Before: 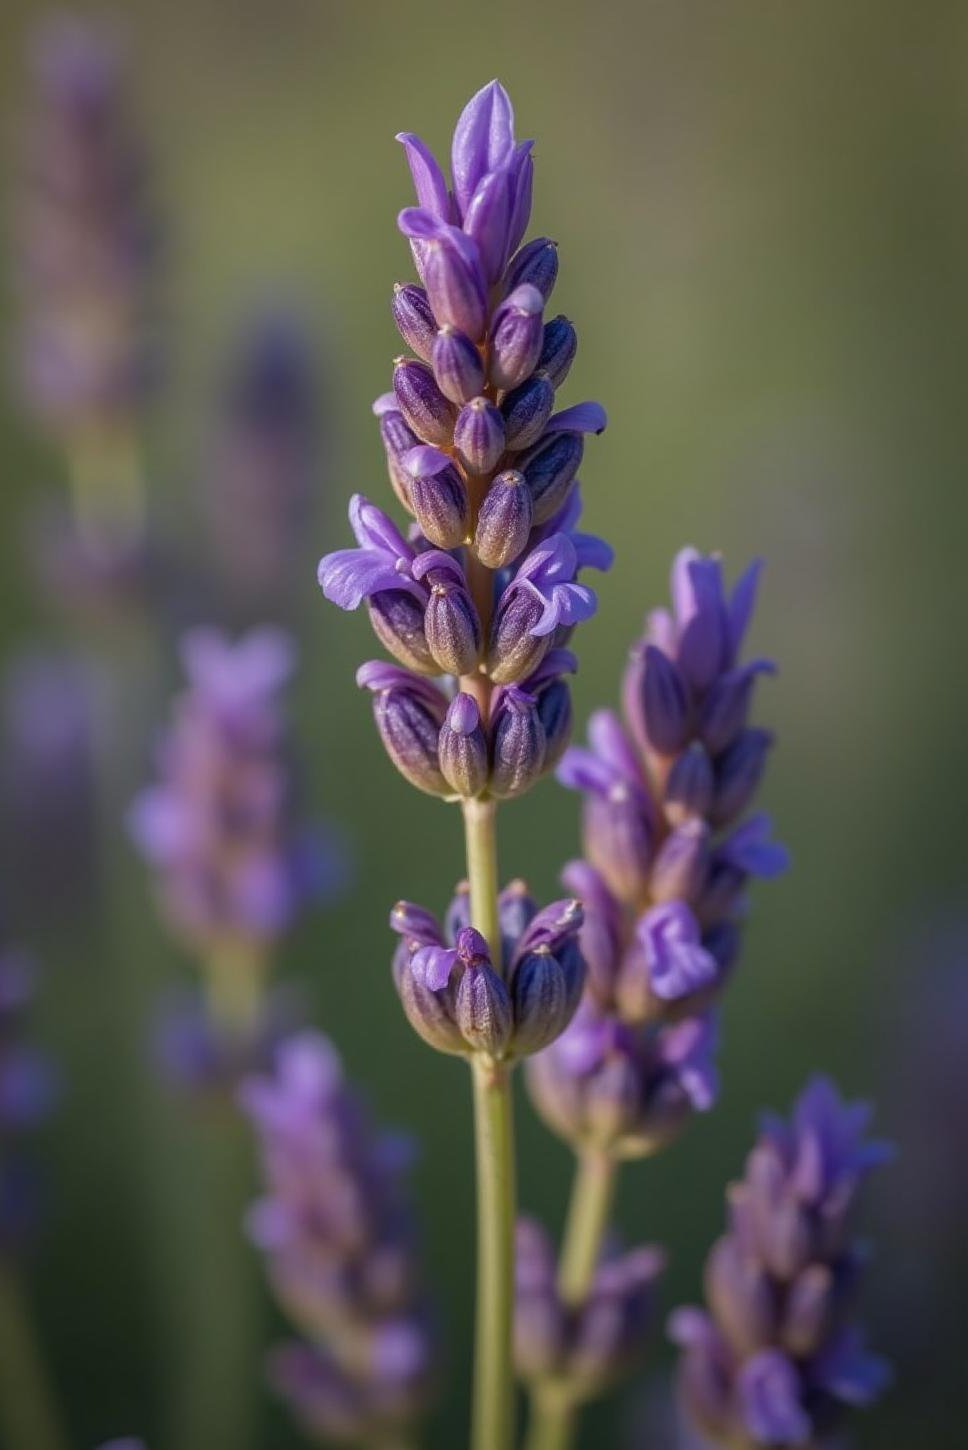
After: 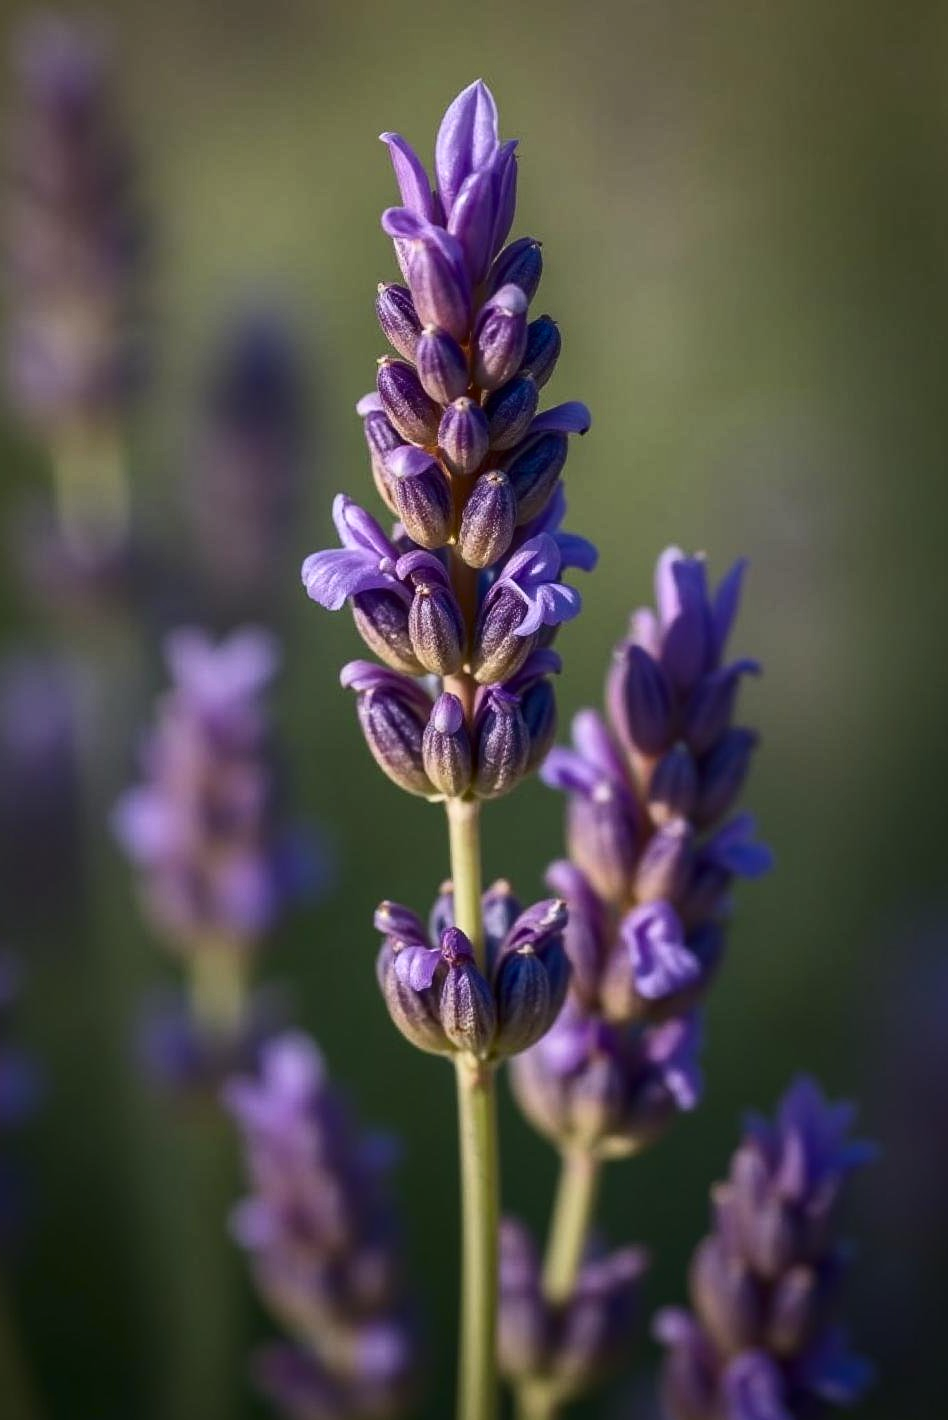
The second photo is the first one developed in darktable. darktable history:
exposure: black level correction 0, compensate exposure bias true, compensate highlight preservation false
contrast brightness saturation: contrast 0.28
crop: left 1.743%, right 0.268%, bottom 2.011%
